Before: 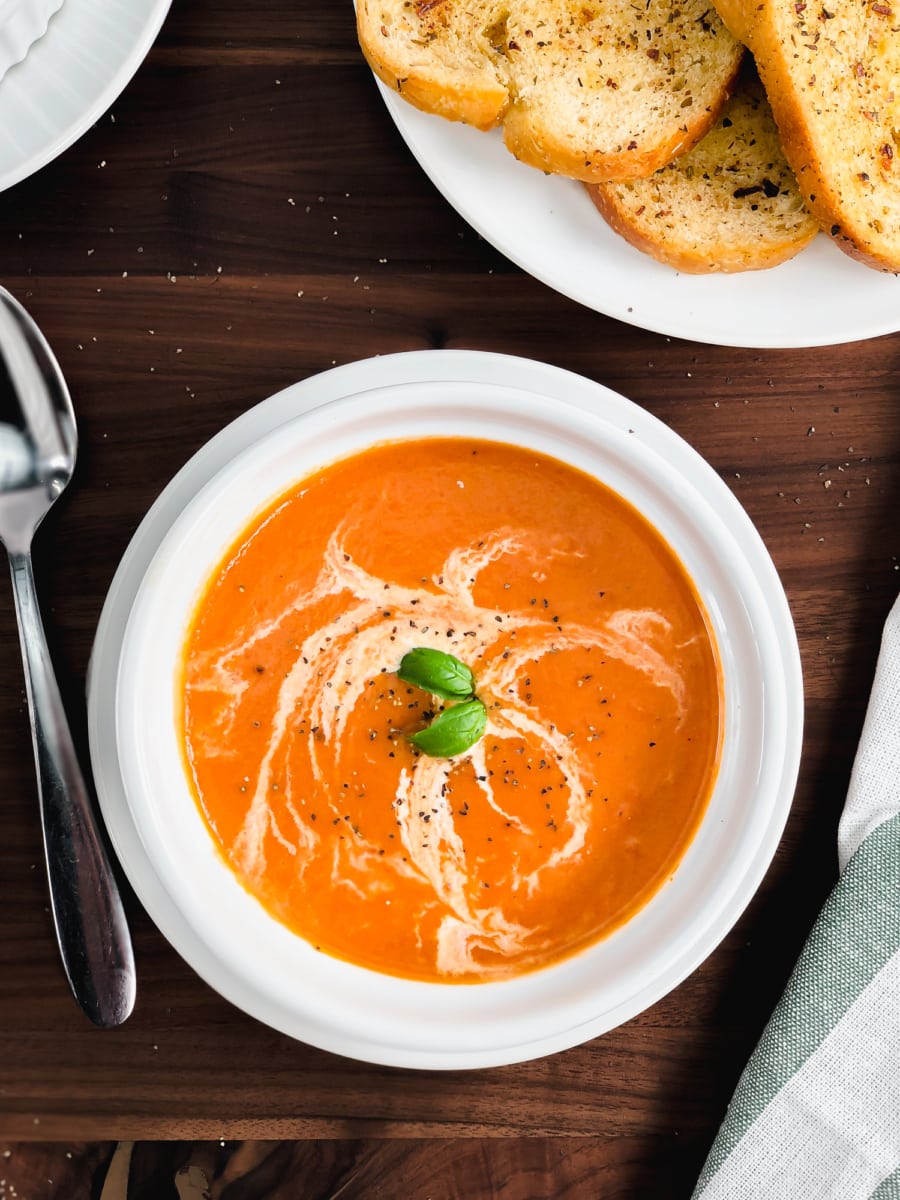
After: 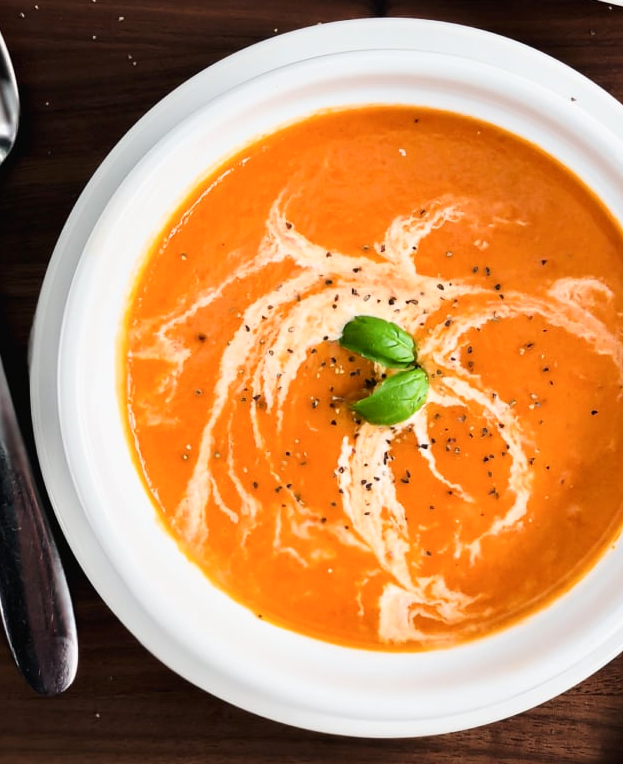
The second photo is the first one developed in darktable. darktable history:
crop: left 6.488%, top 27.668%, right 24.183%, bottom 8.656%
contrast brightness saturation: contrast 0.14
